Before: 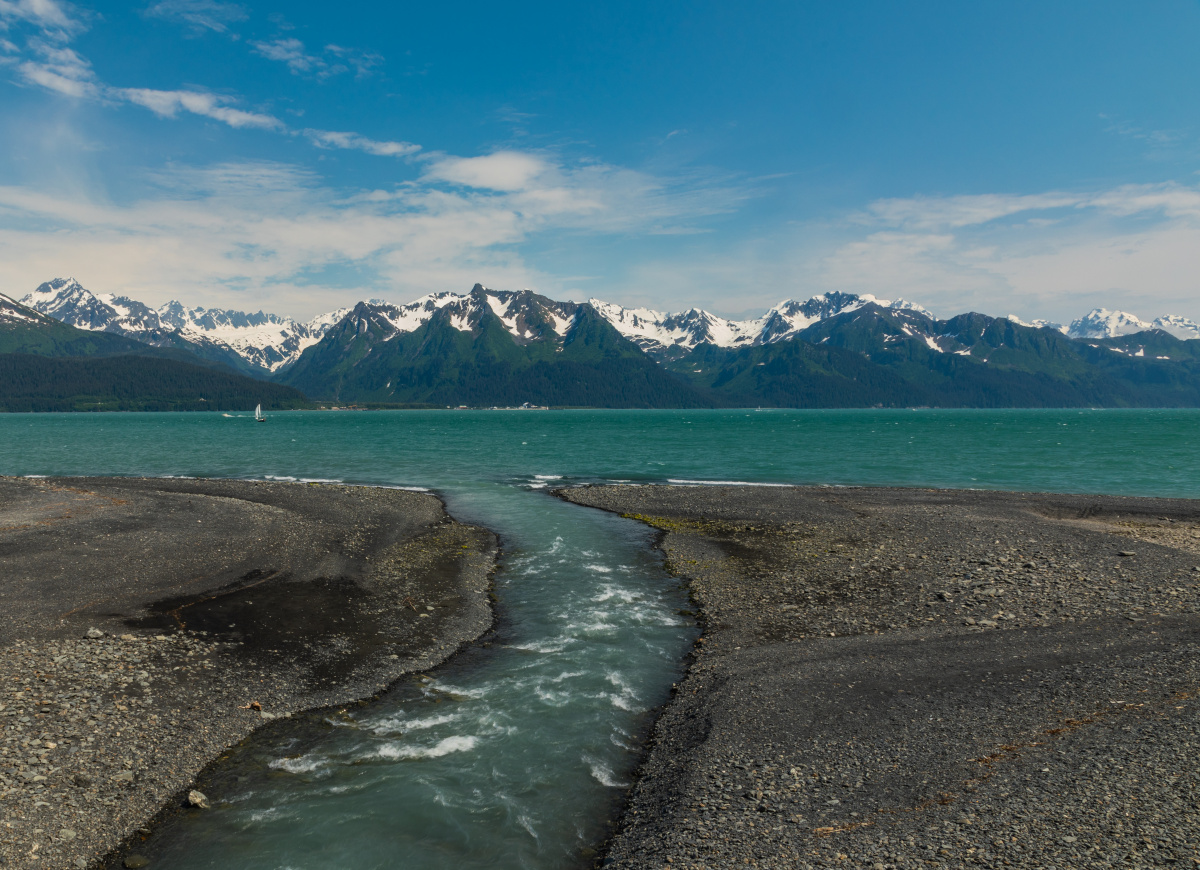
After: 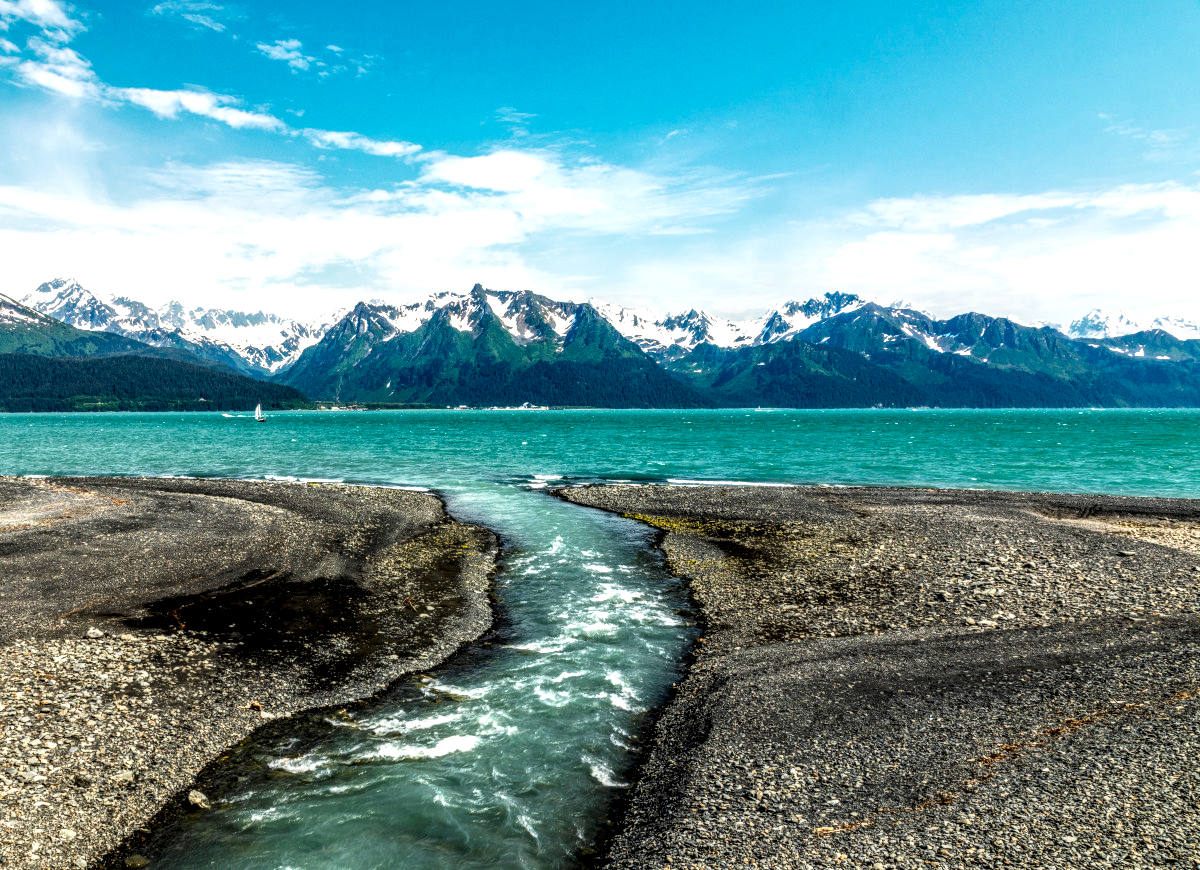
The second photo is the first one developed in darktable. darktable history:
local contrast: highlights 1%, shadows 6%, detail 182%
base curve: curves: ch0 [(0, 0) (0.007, 0.004) (0.027, 0.03) (0.046, 0.07) (0.207, 0.54) (0.442, 0.872) (0.673, 0.972) (1, 1)], preserve colors none
